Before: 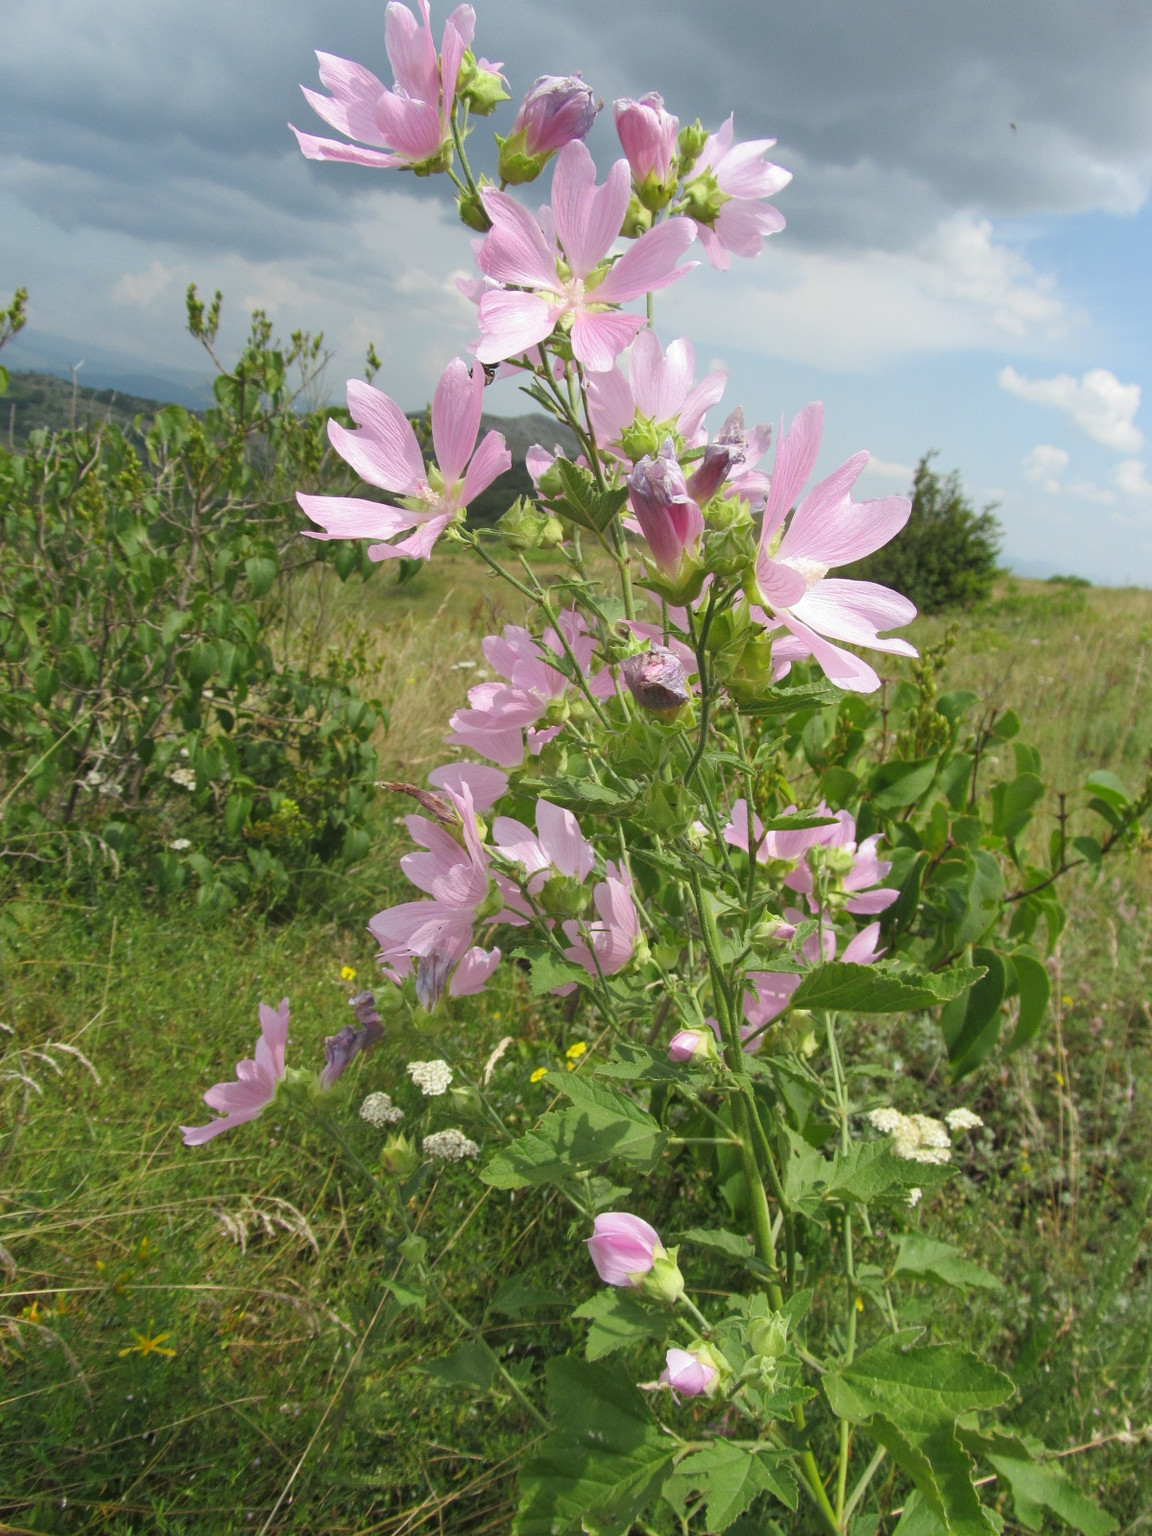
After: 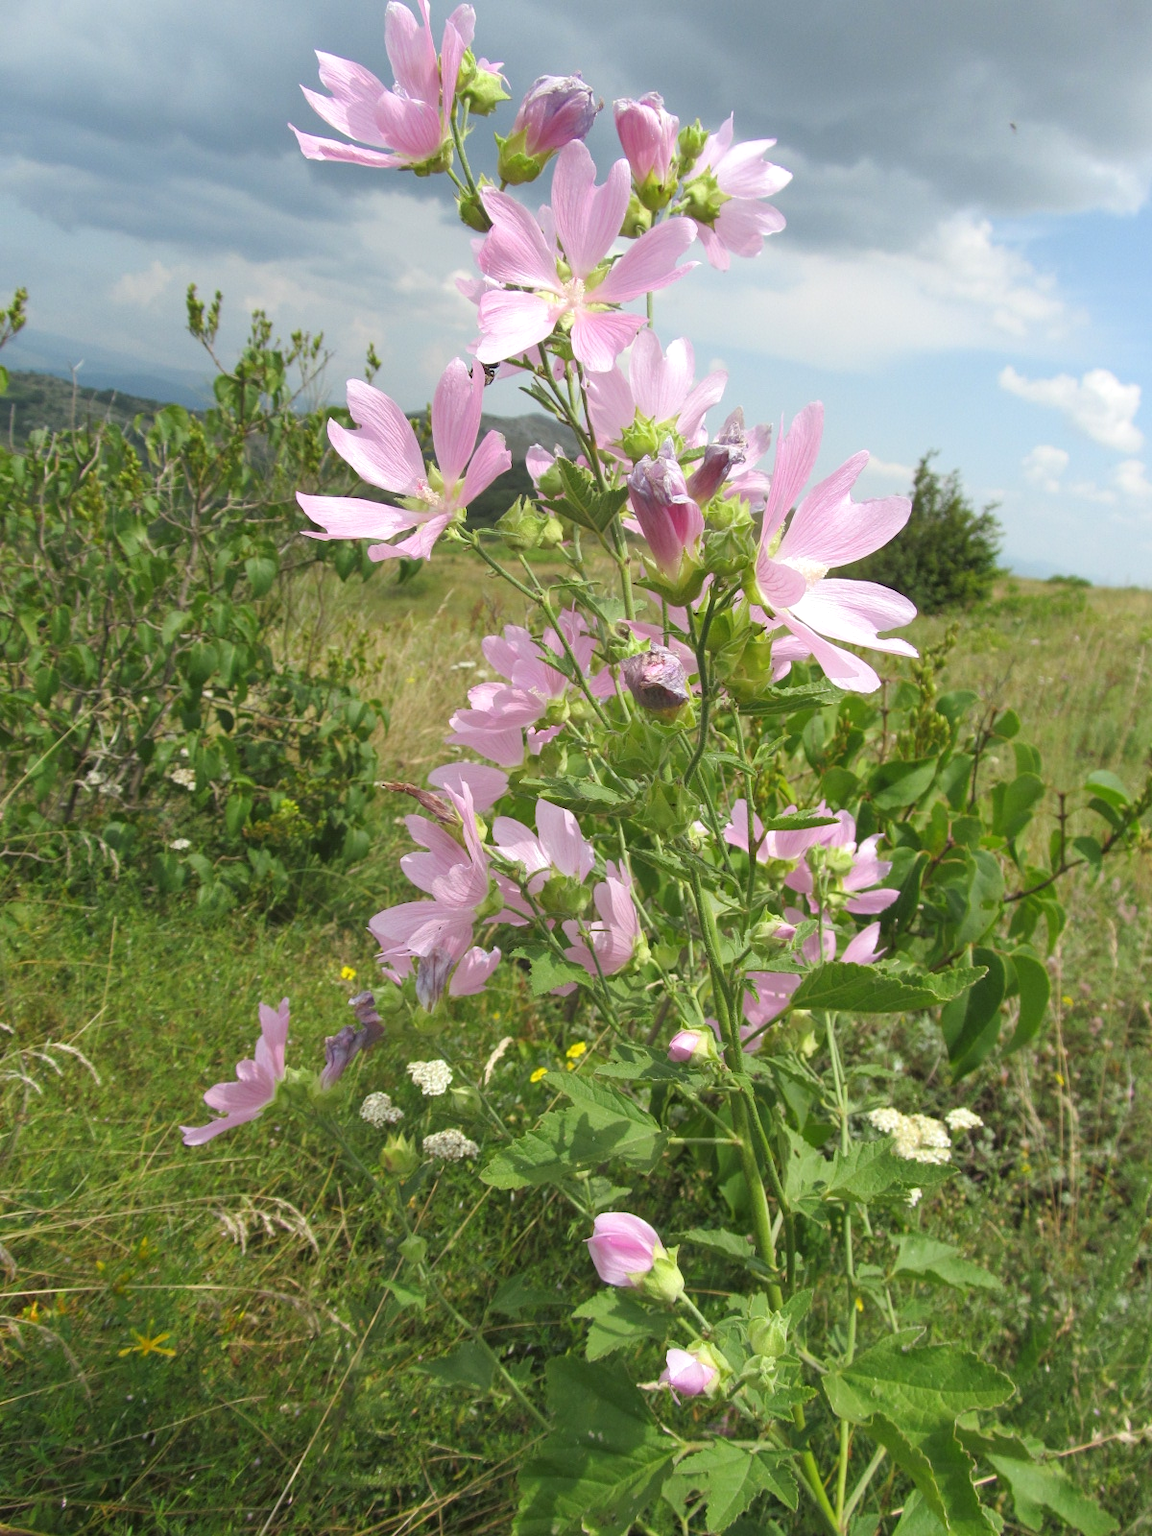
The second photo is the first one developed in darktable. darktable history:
exposure: exposure 0.194 EV, compensate exposure bias true, compensate highlight preservation false
